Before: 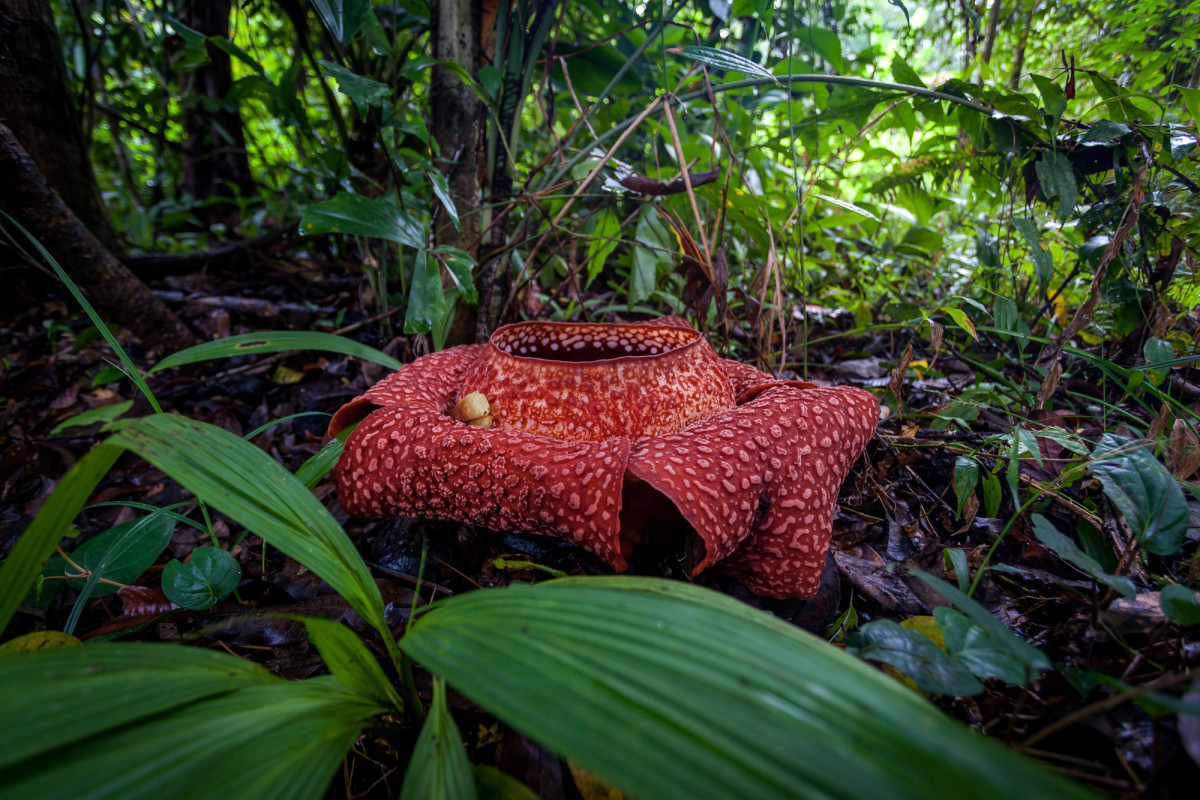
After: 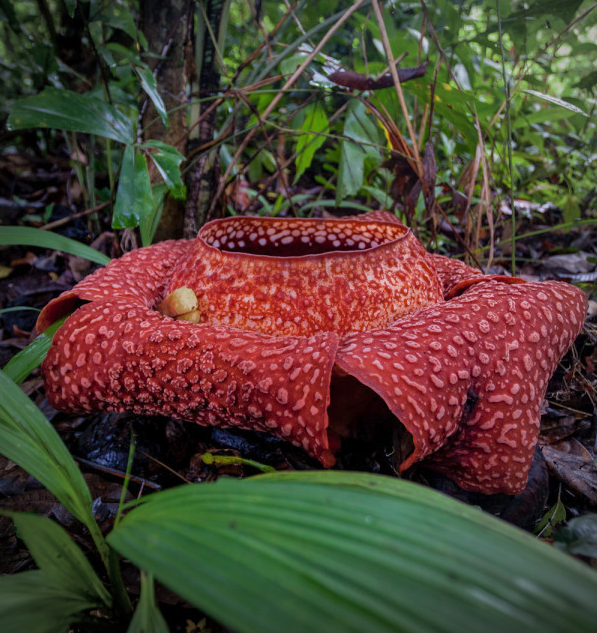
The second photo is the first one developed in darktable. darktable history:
shadows and highlights: on, module defaults
crop and rotate: angle 0.016°, left 24.384%, top 13.127%, right 25.821%, bottom 7.635%
vignetting: fall-off start 71.5%
